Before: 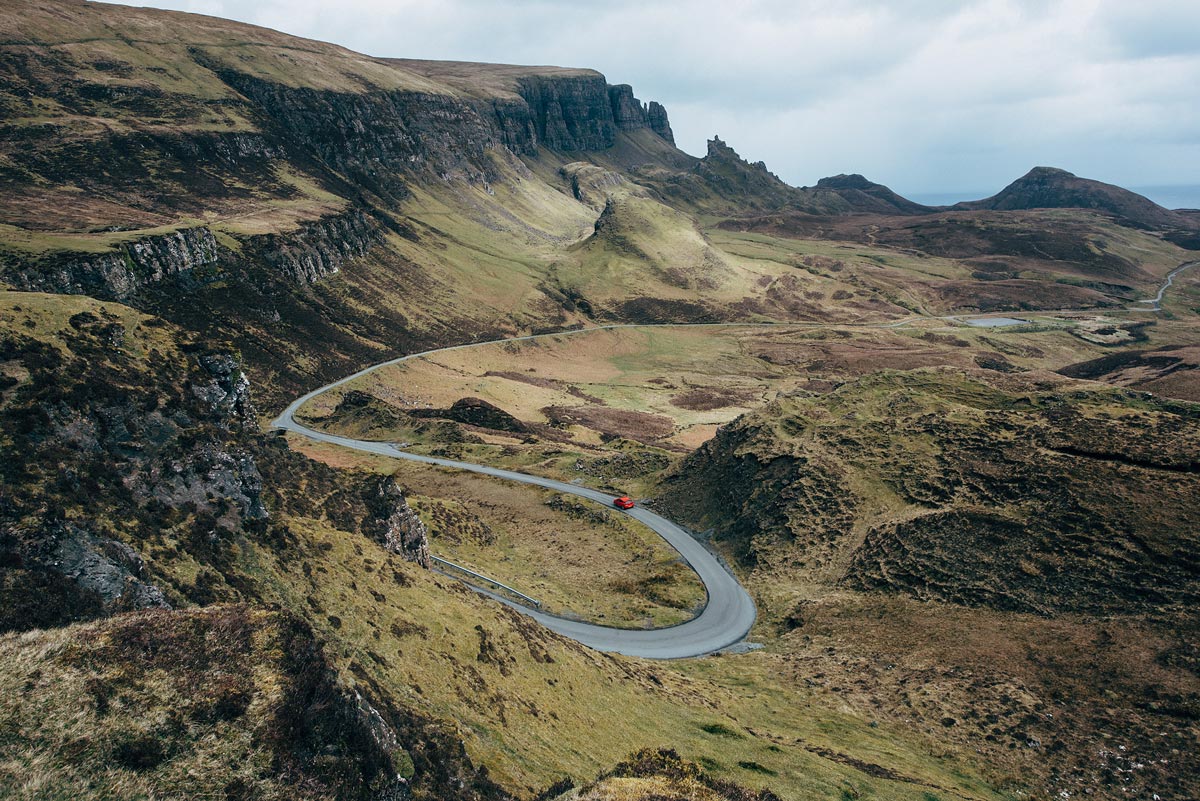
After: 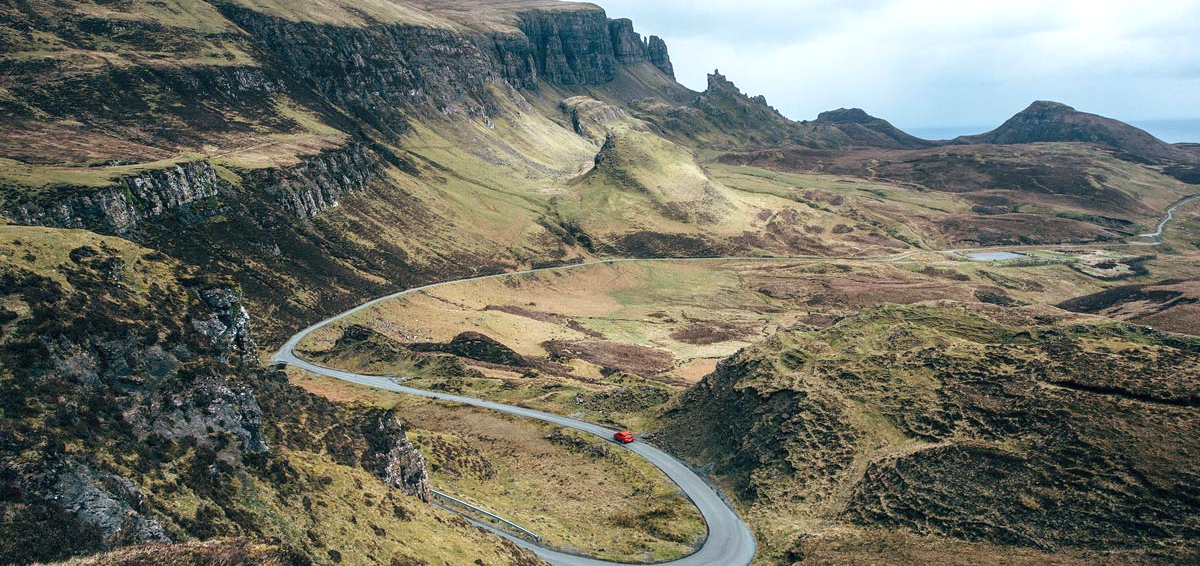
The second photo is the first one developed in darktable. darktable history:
crop and rotate: top 8.293%, bottom 20.996%
exposure: exposure 0.496 EV, compensate highlight preservation false
local contrast: detail 110%
